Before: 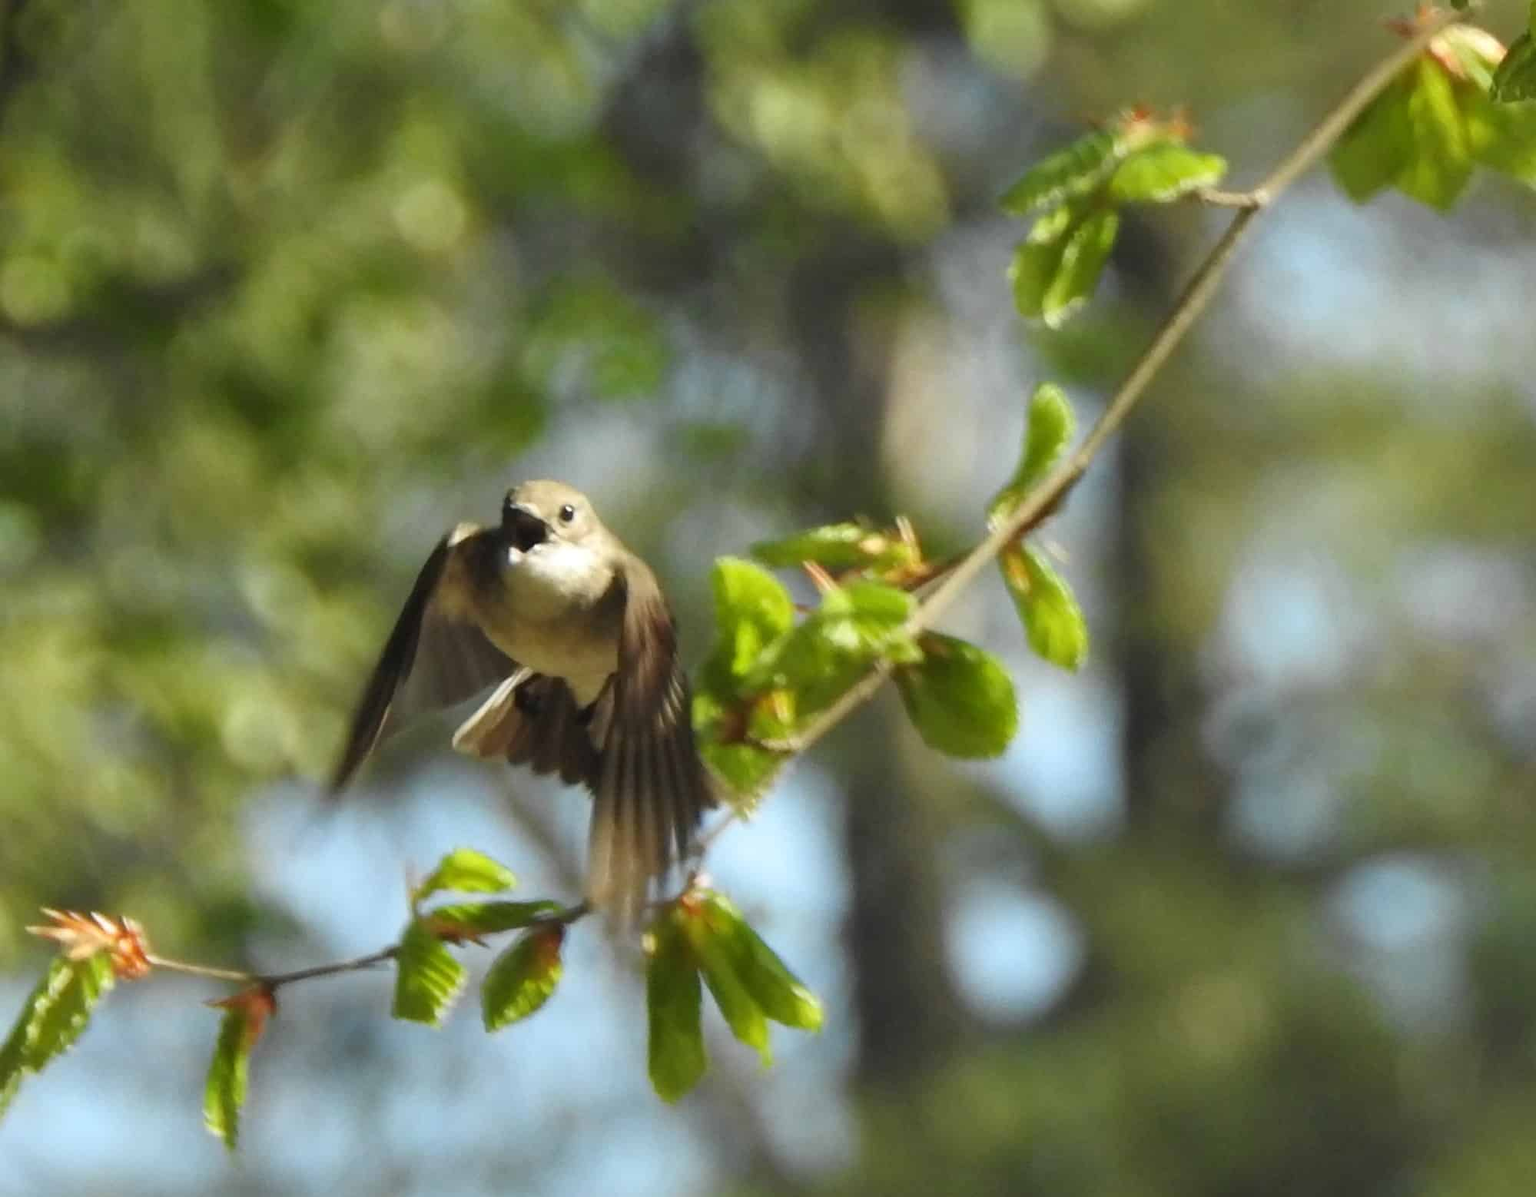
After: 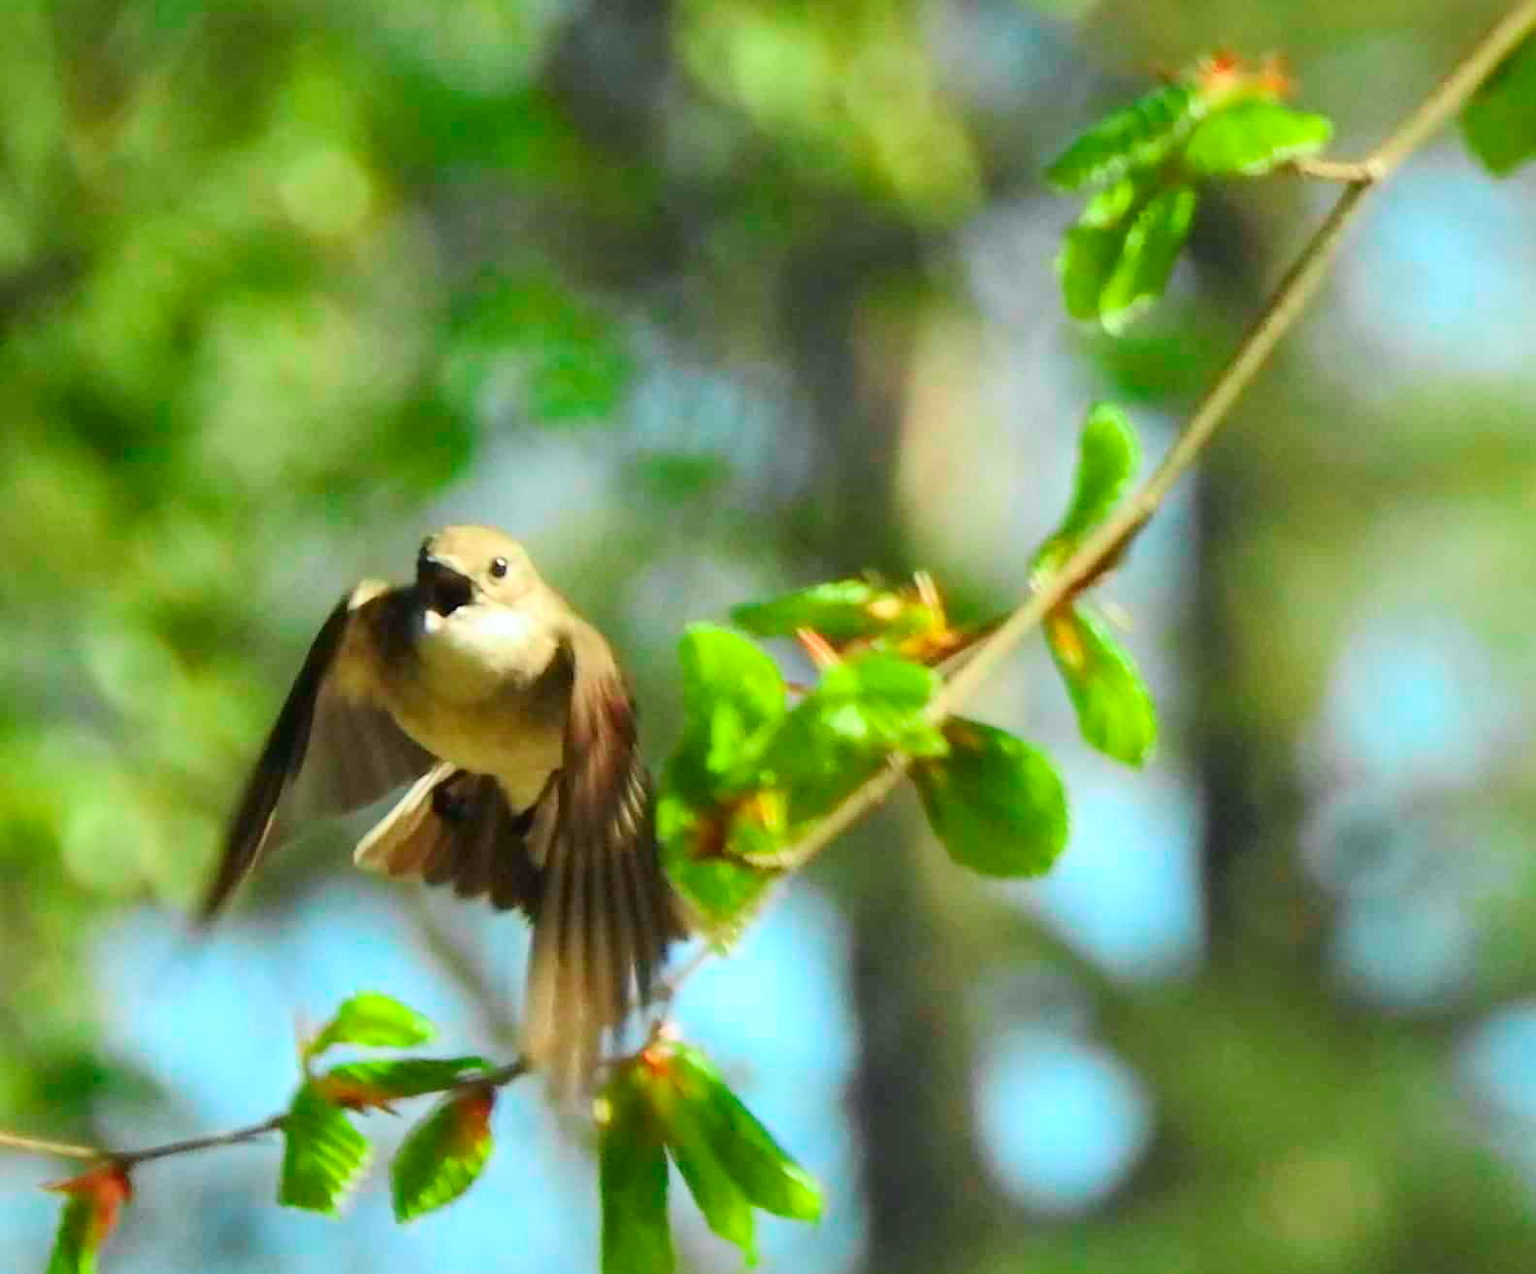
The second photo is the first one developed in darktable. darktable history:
tone curve: curves: ch0 [(0, 0) (0.051, 0.027) (0.096, 0.071) (0.219, 0.248) (0.428, 0.52) (0.596, 0.713) (0.727, 0.823) (0.859, 0.924) (1, 1)]; ch1 [(0, 0) (0.1, 0.038) (0.318, 0.221) (0.413, 0.325) (0.454, 0.41) (0.493, 0.478) (0.503, 0.501) (0.516, 0.515) (0.548, 0.575) (0.561, 0.596) (0.594, 0.647) (0.666, 0.701) (1, 1)]; ch2 [(0, 0) (0.453, 0.44) (0.479, 0.476) (0.504, 0.5) (0.52, 0.526) (0.557, 0.585) (0.583, 0.608) (0.824, 0.815) (1, 1)], color space Lab, independent channels, preserve colors none
crop: left 11.225%, top 5.381%, right 9.565%, bottom 10.314%
color balance rgb: perceptual saturation grading › global saturation 30%, global vibrance 20%
